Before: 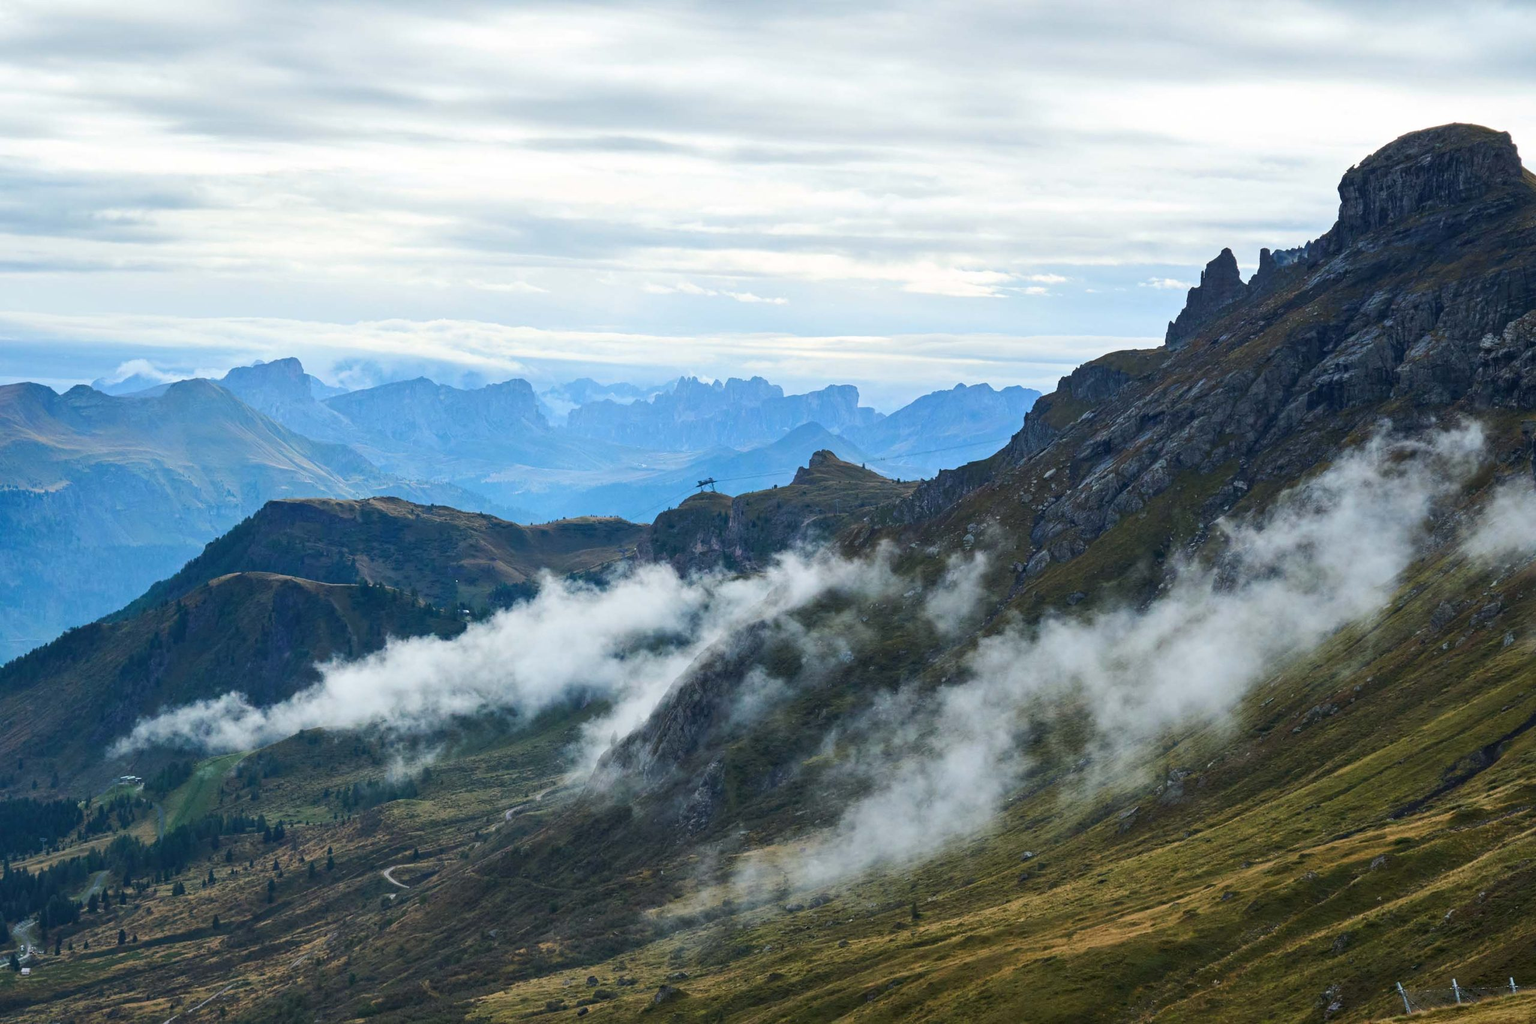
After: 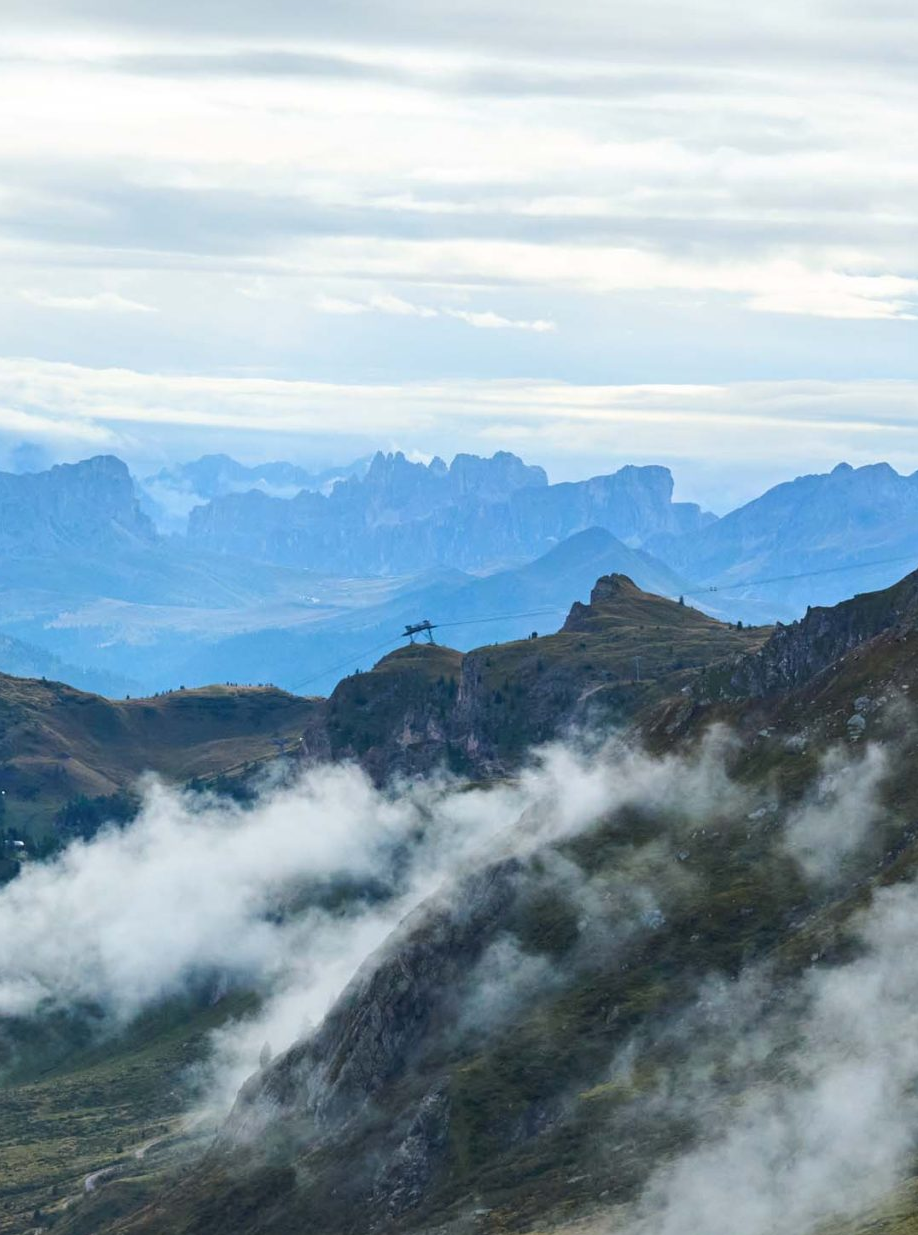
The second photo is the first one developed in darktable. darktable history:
crop and rotate: left 29.641%, top 10.355%, right 34.493%, bottom 17.286%
